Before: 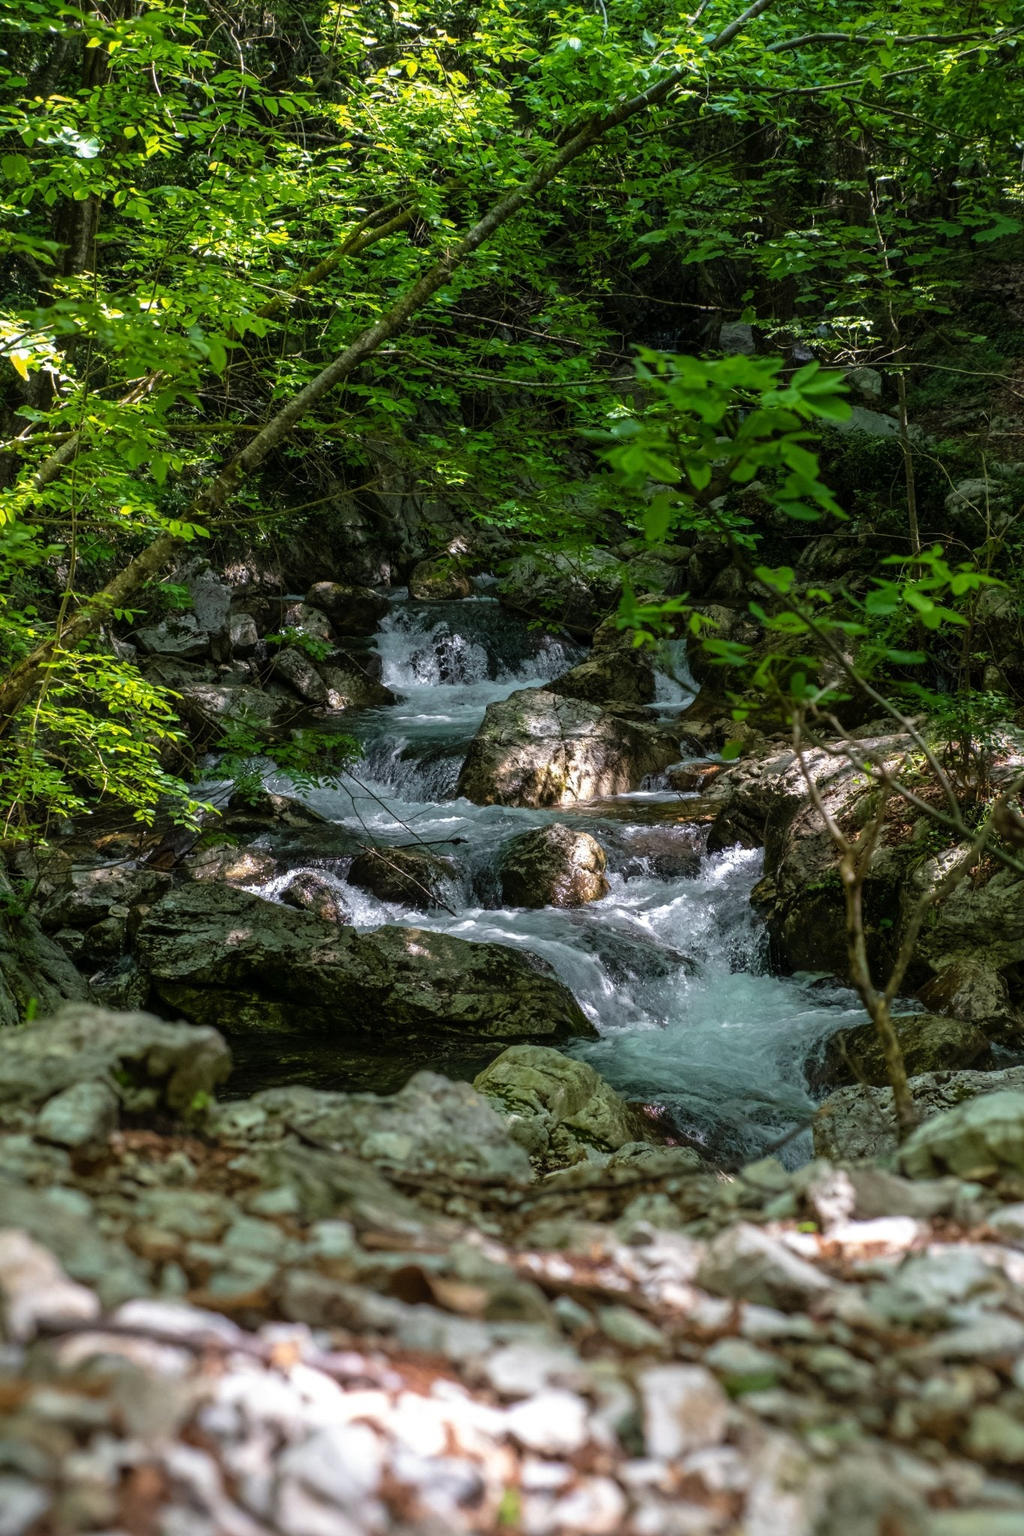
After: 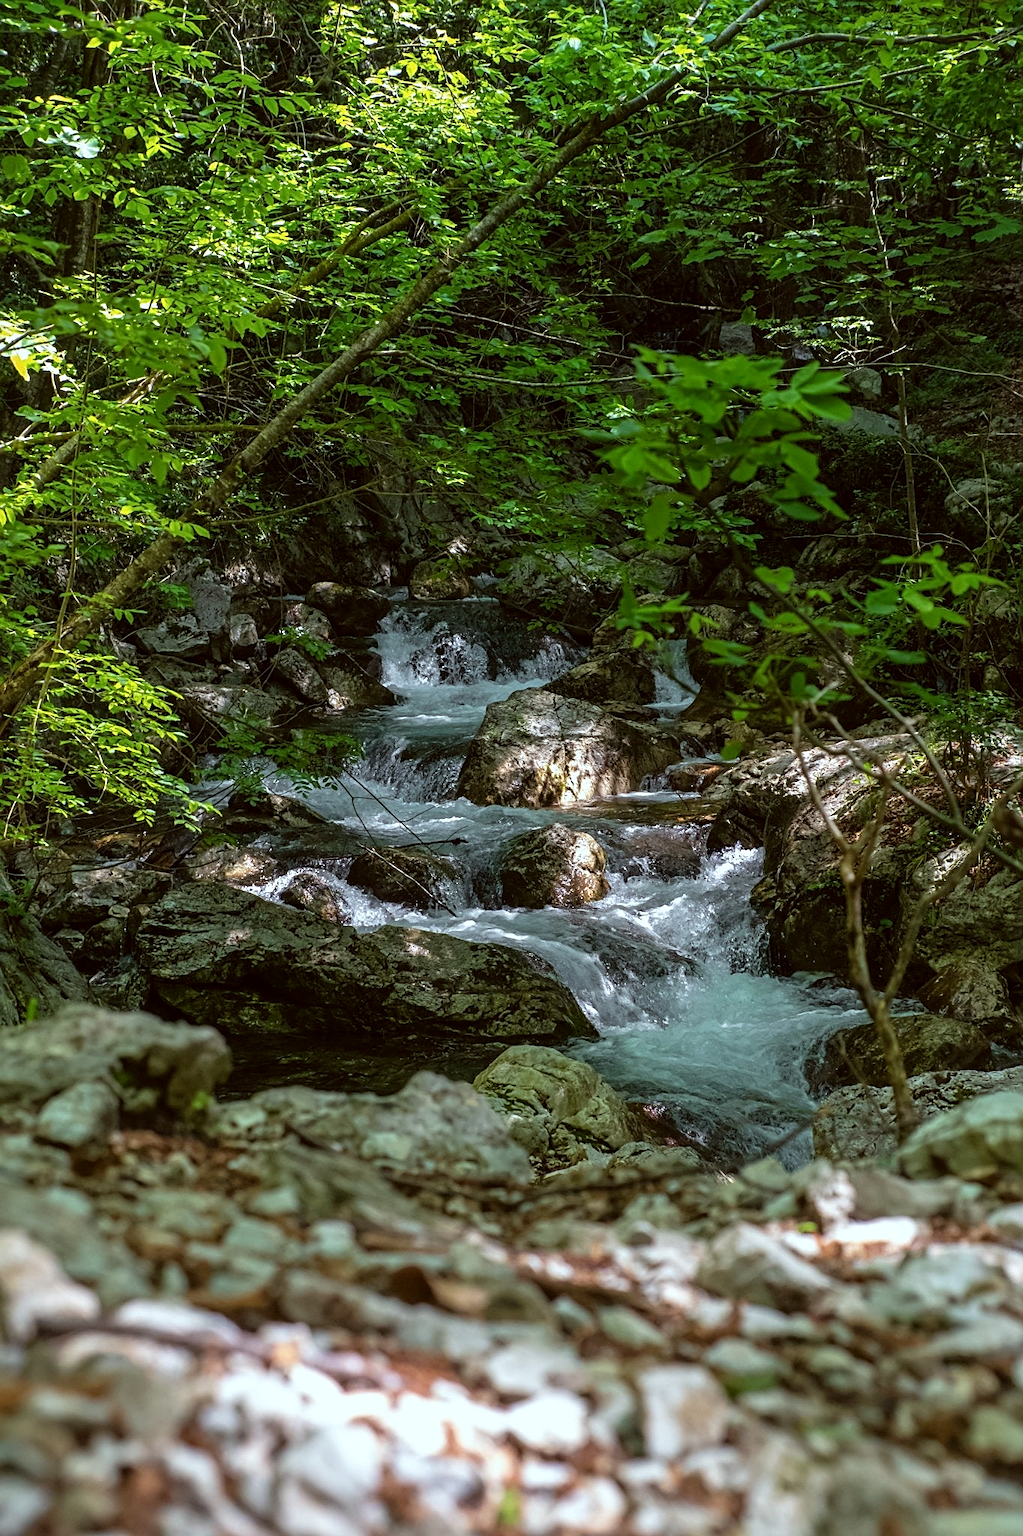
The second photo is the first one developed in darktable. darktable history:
color correction: highlights a* -4.98, highlights b* -3.76, shadows a* 3.83, shadows b* 4.08
sharpen: on, module defaults
